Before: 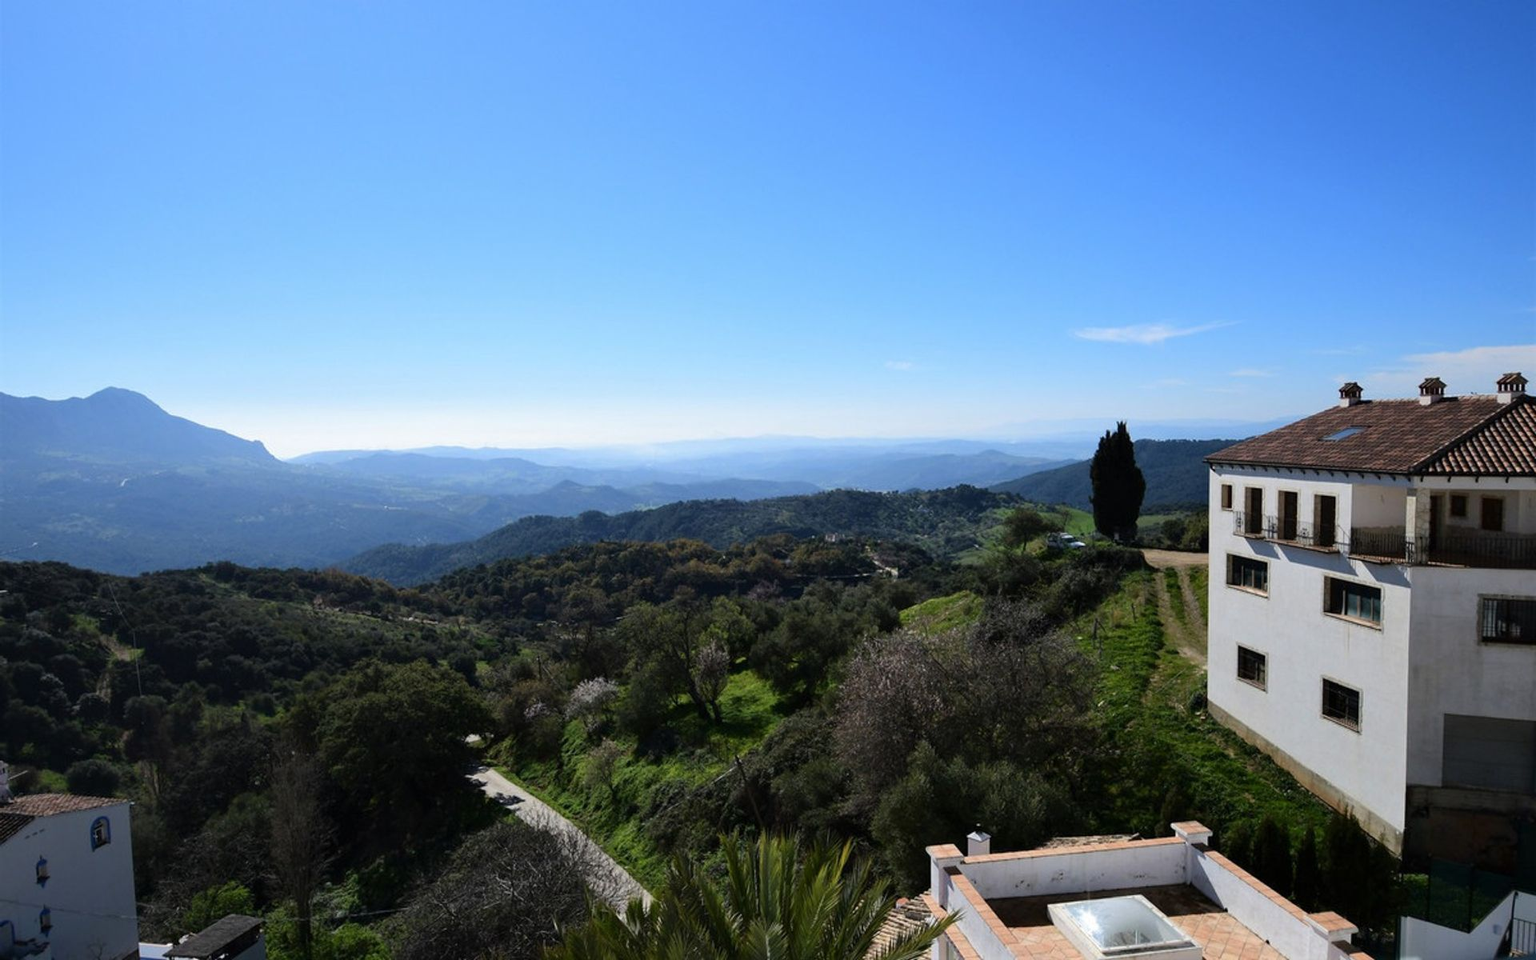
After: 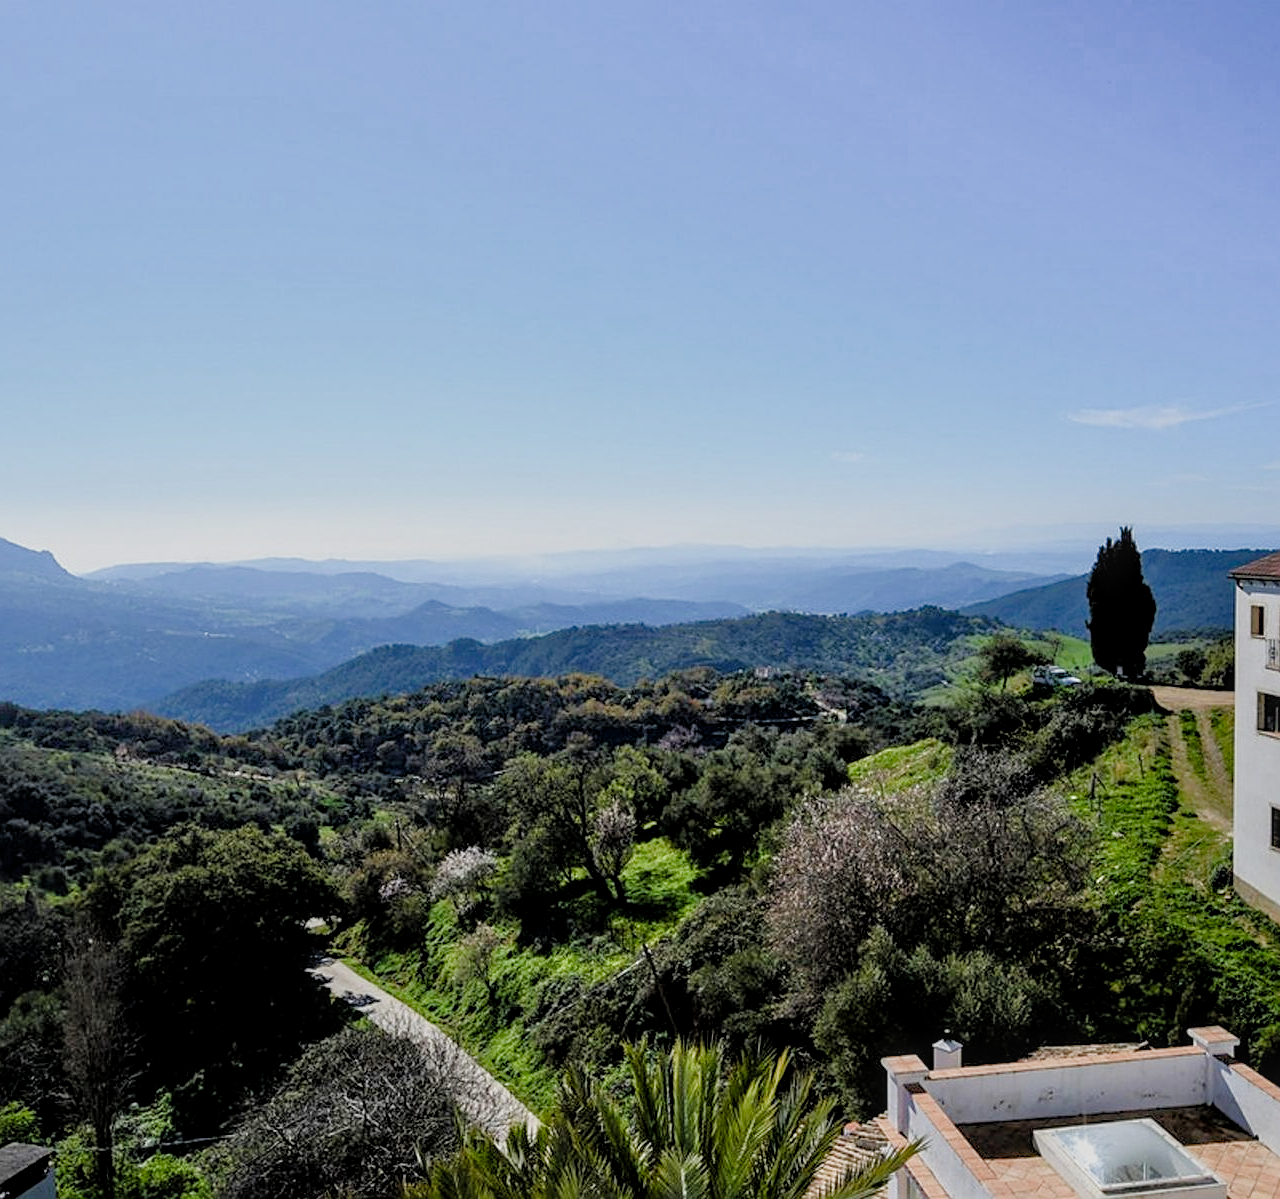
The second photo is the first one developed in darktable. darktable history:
sharpen: on, module defaults
crop and rotate: left 14.407%, right 18.926%
color balance rgb: perceptual saturation grading › global saturation 20%, perceptual saturation grading › highlights -25.185%, perceptual saturation grading › shadows 26.111%
local contrast: on, module defaults
tone equalizer: -7 EV 0.156 EV, -6 EV 0.583 EV, -5 EV 1.15 EV, -4 EV 1.37 EV, -3 EV 1.12 EV, -2 EV 0.6 EV, -1 EV 0.157 EV
color zones: curves: ch1 [(0, 0.513) (0.143, 0.524) (0.286, 0.511) (0.429, 0.506) (0.571, 0.503) (0.714, 0.503) (0.857, 0.508) (1, 0.513)]
filmic rgb: black relative exposure -7.97 EV, white relative exposure 4.02 EV, hardness 4.18, color science v4 (2020)
